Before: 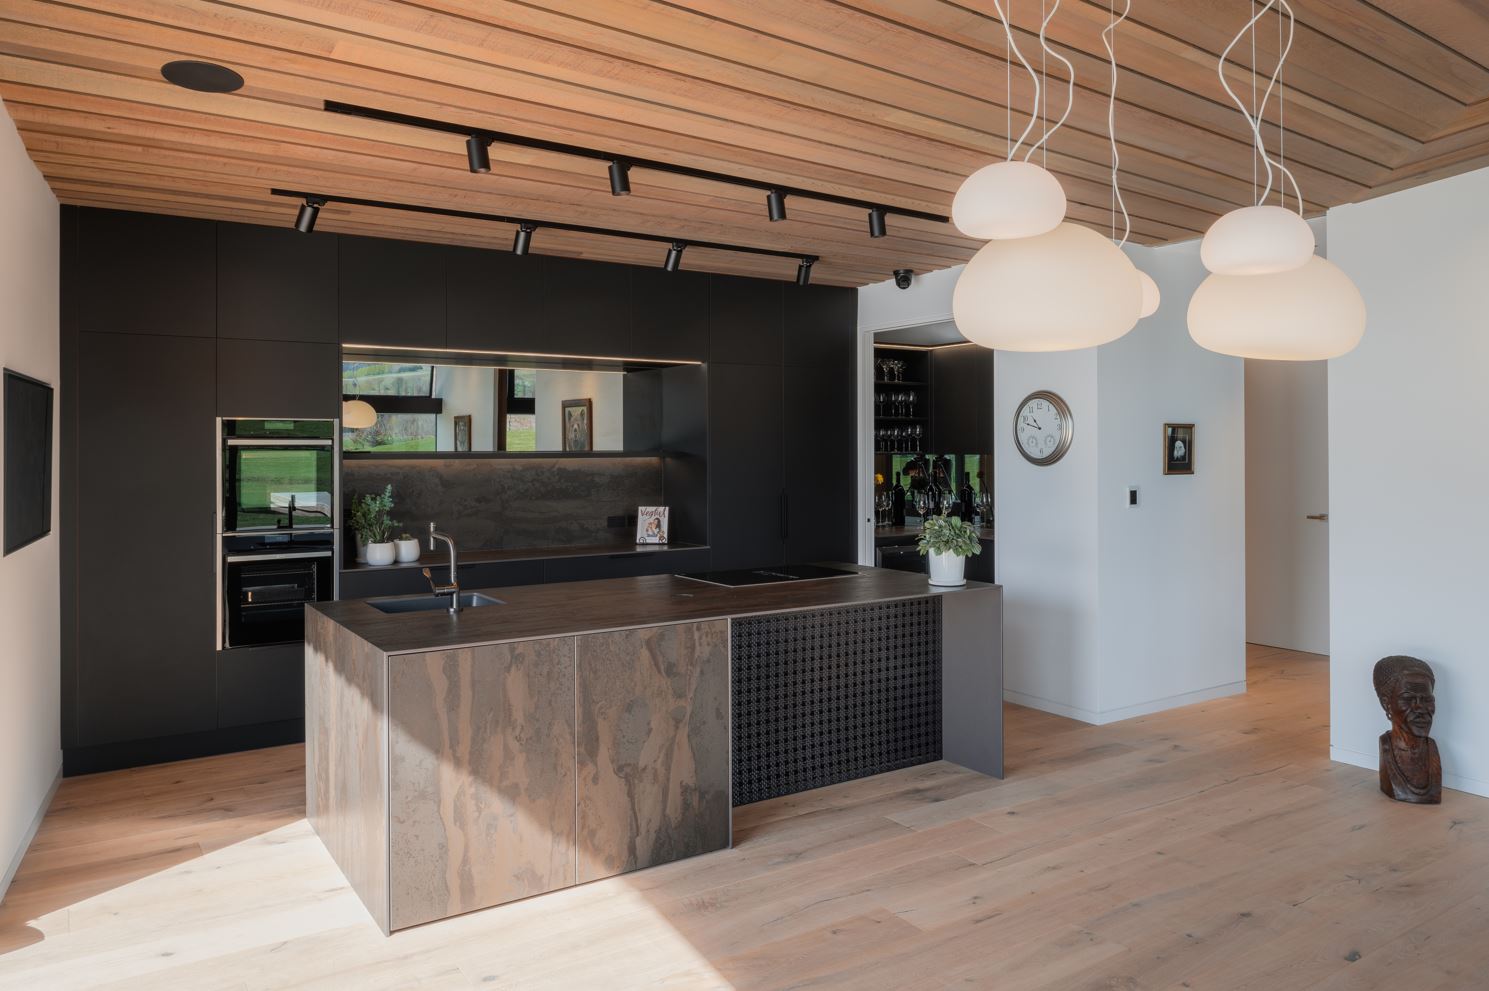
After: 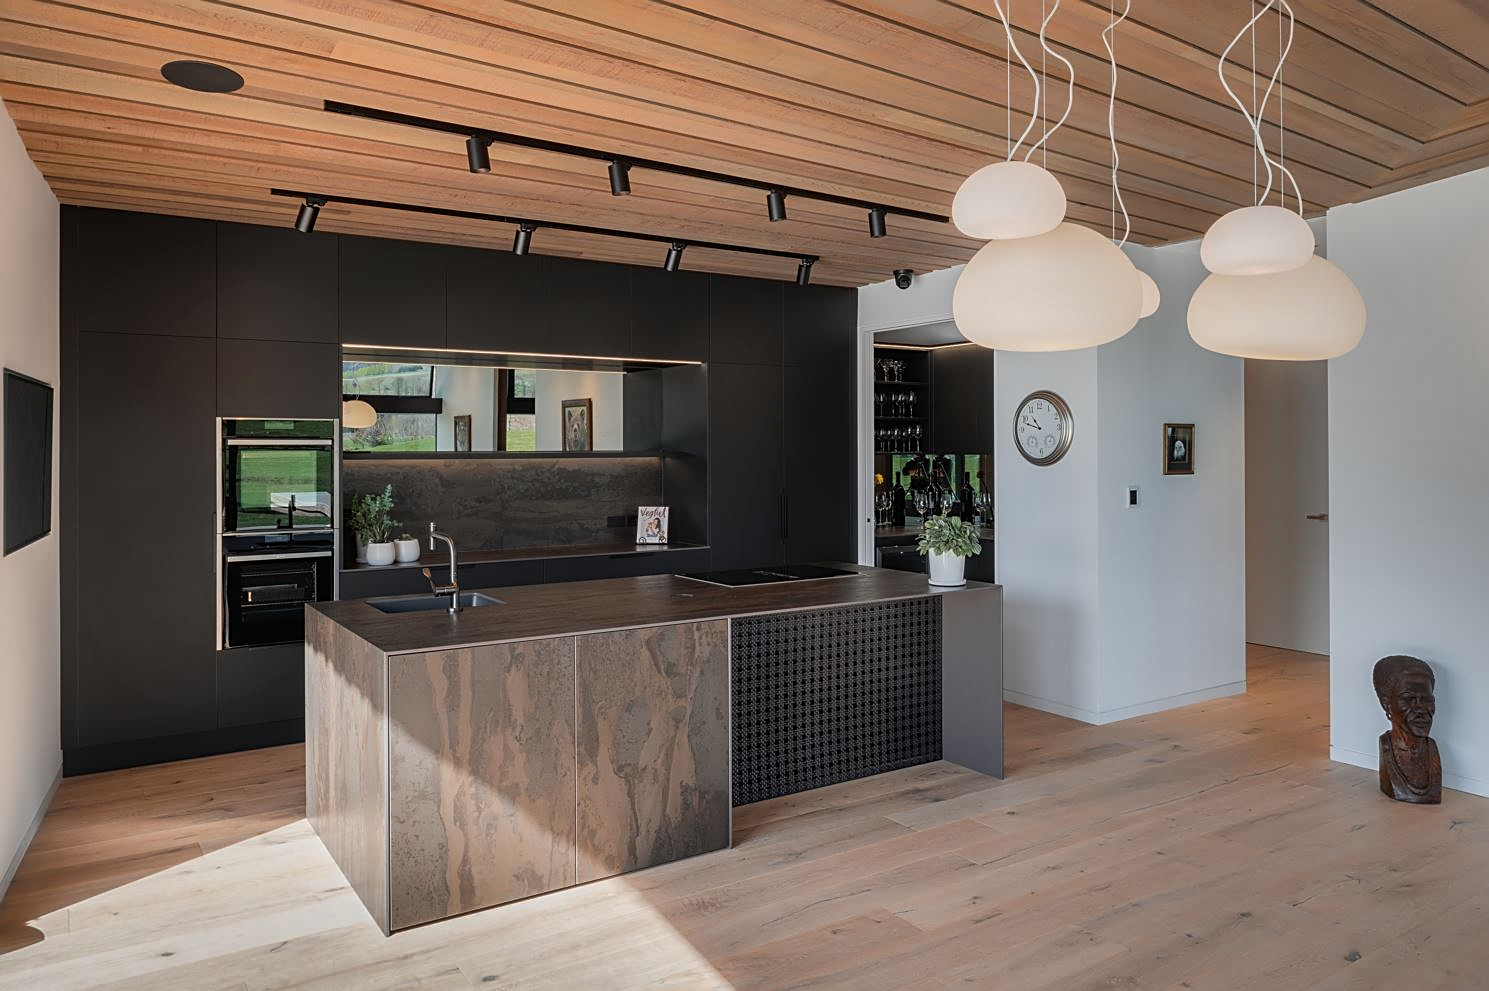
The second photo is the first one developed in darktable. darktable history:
shadows and highlights: shadows 24.69, highlights -77.27, soften with gaussian
sharpen: on, module defaults
